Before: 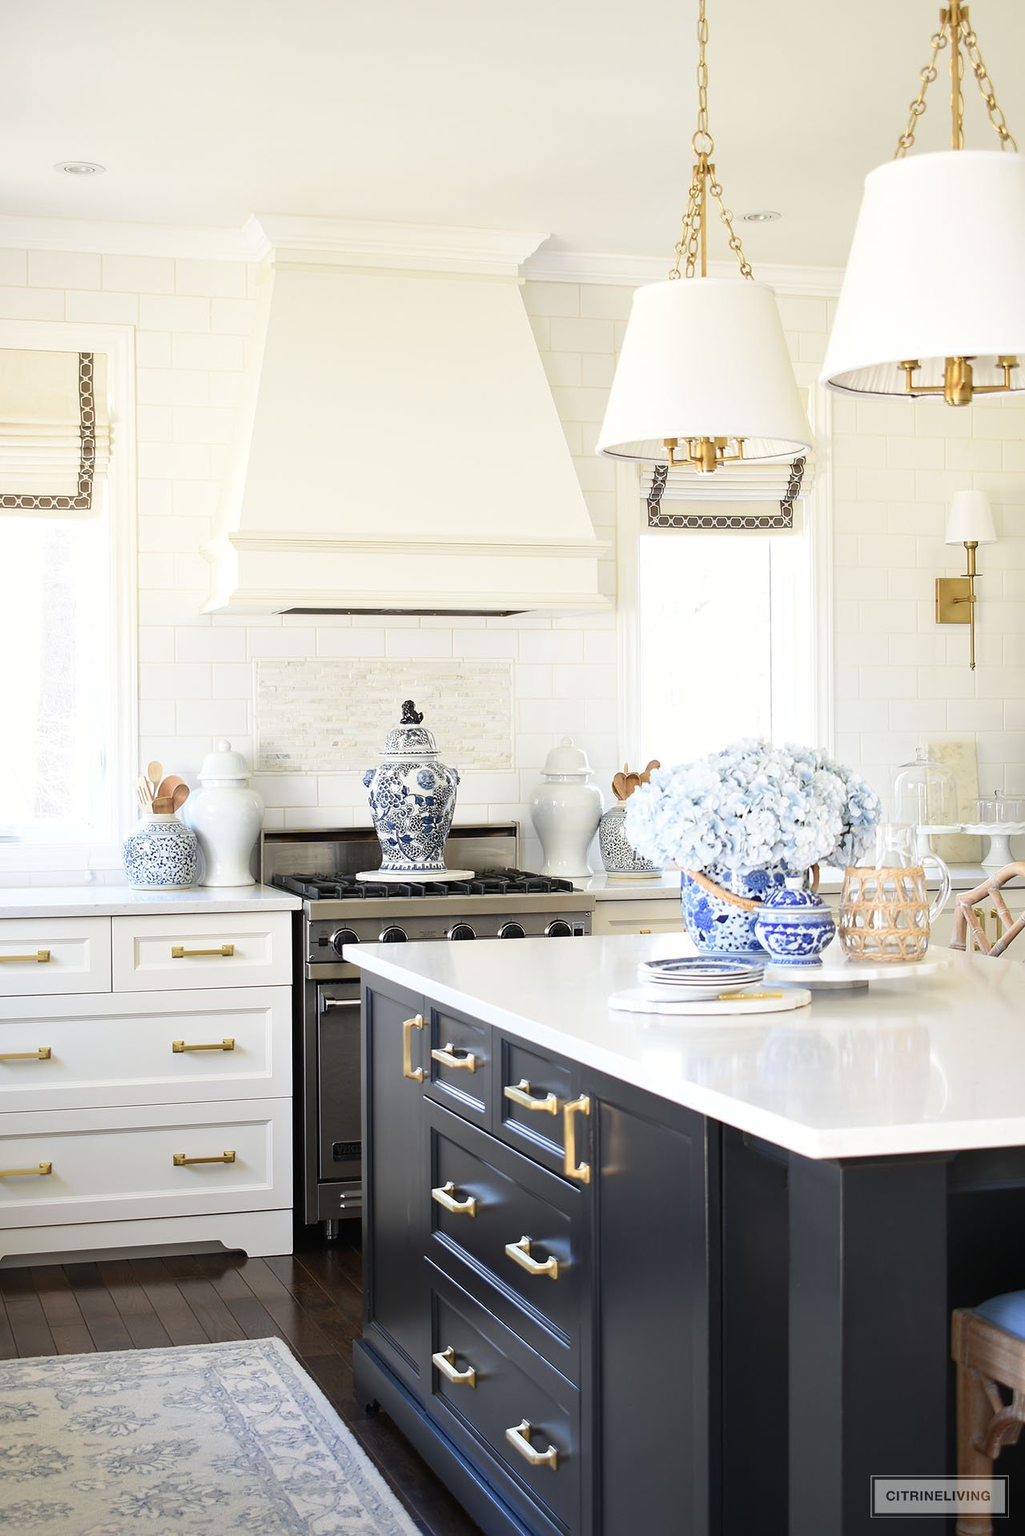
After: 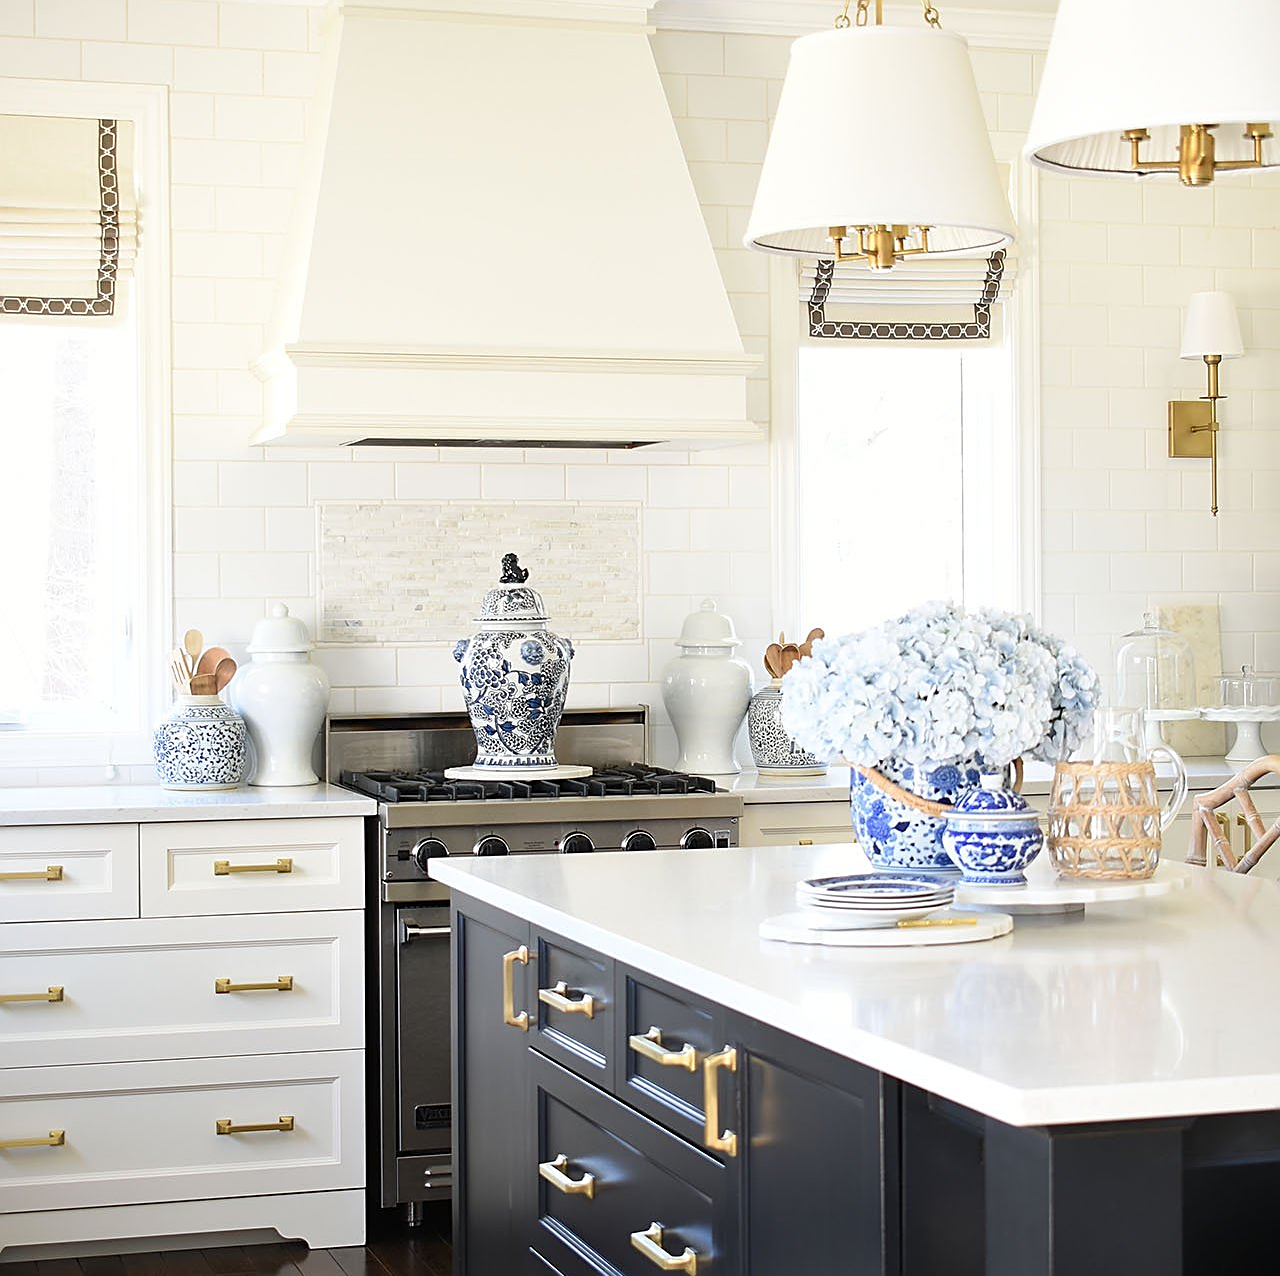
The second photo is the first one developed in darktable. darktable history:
crop: top 16.753%, bottom 16.691%
sharpen: on, module defaults
